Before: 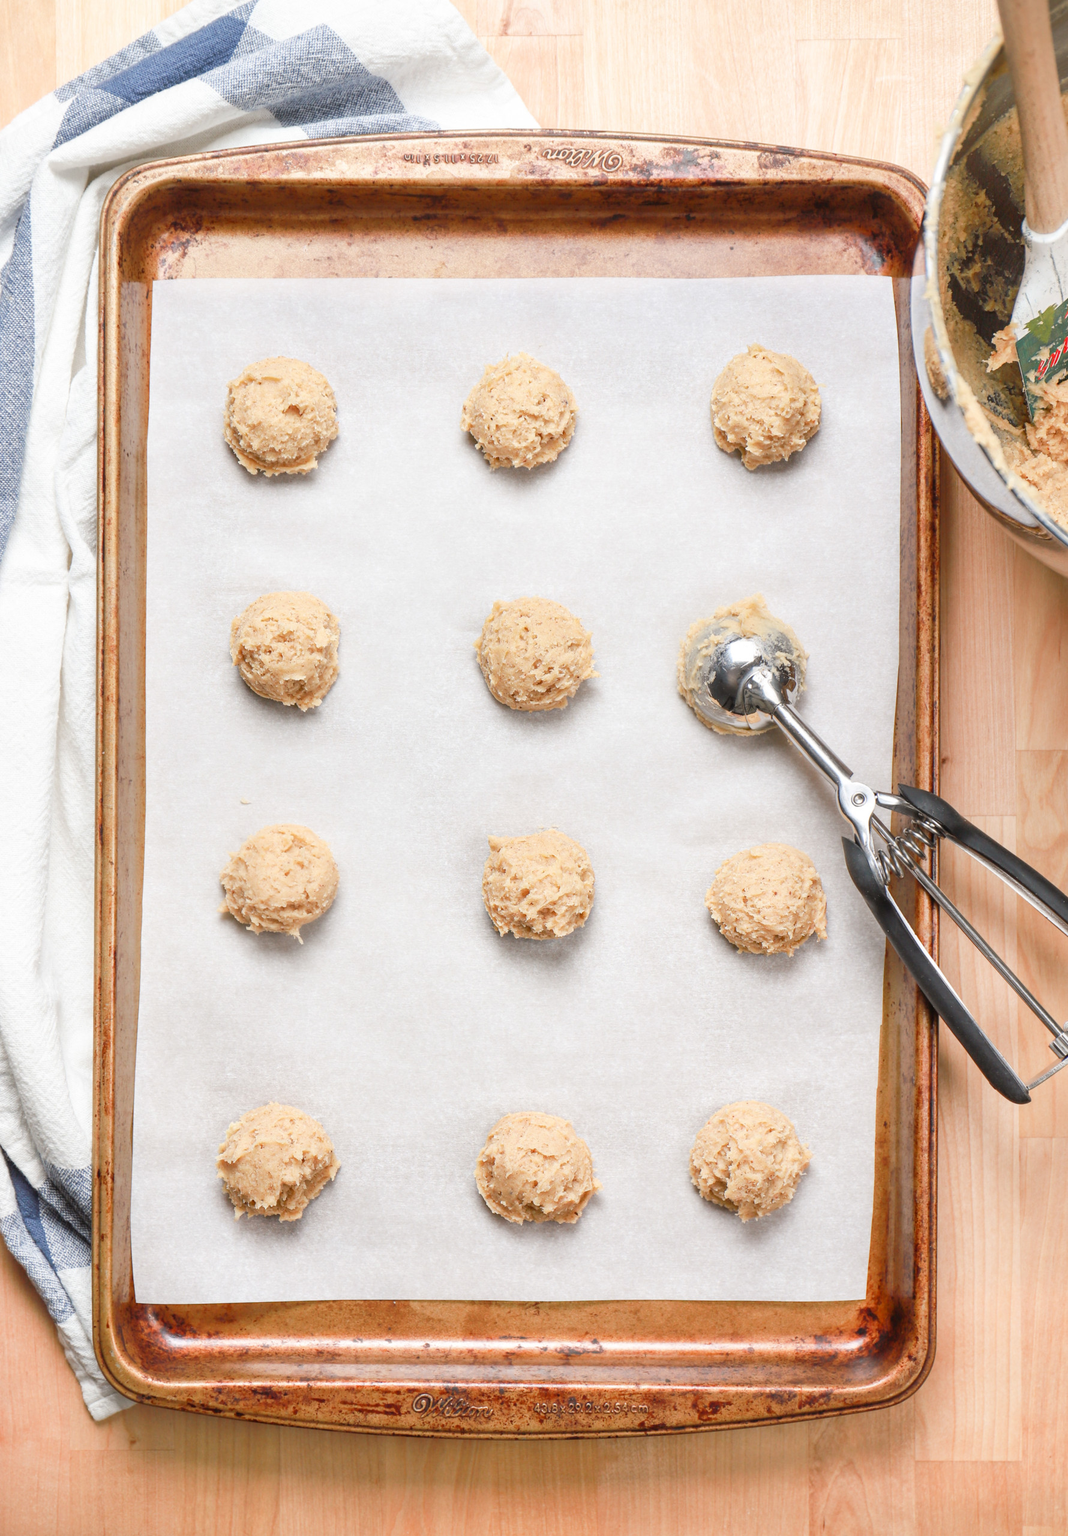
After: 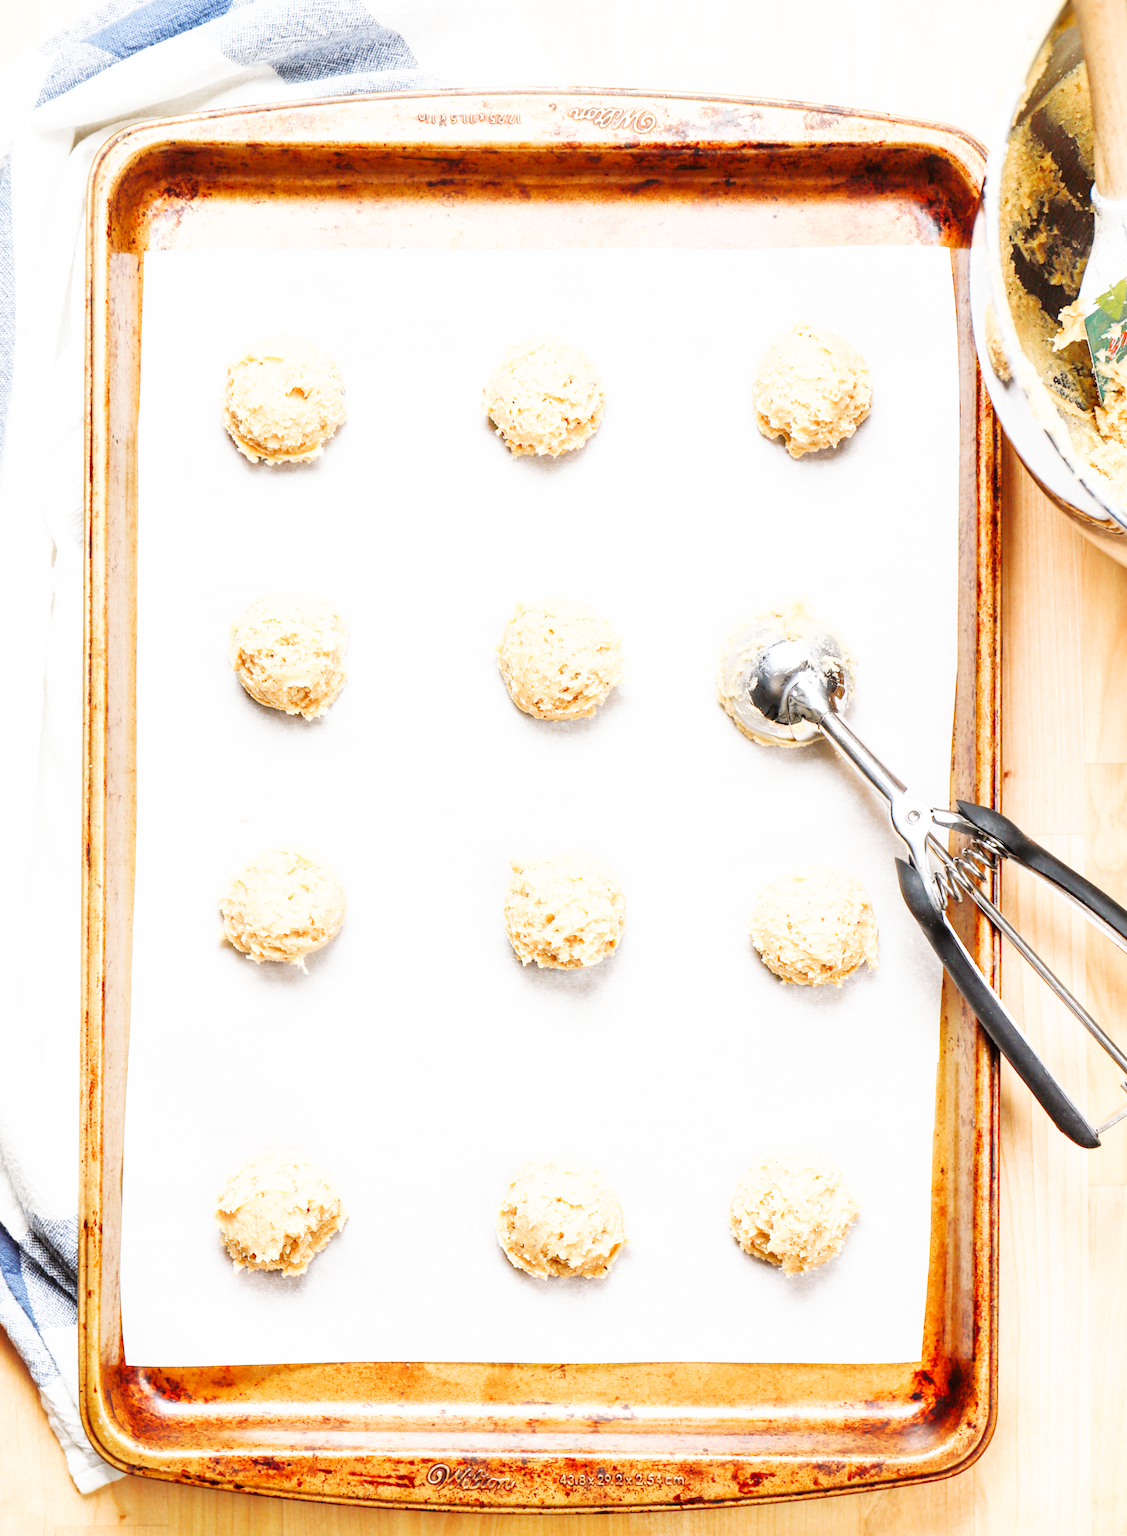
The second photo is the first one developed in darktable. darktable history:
base curve: curves: ch0 [(0, 0) (0.007, 0.004) (0.027, 0.03) (0.046, 0.07) (0.207, 0.54) (0.442, 0.872) (0.673, 0.972) (1, 1)], preserve colors none
crop: left 1.964%, top 3.251%, right 1.122%, bottom 4.933%
